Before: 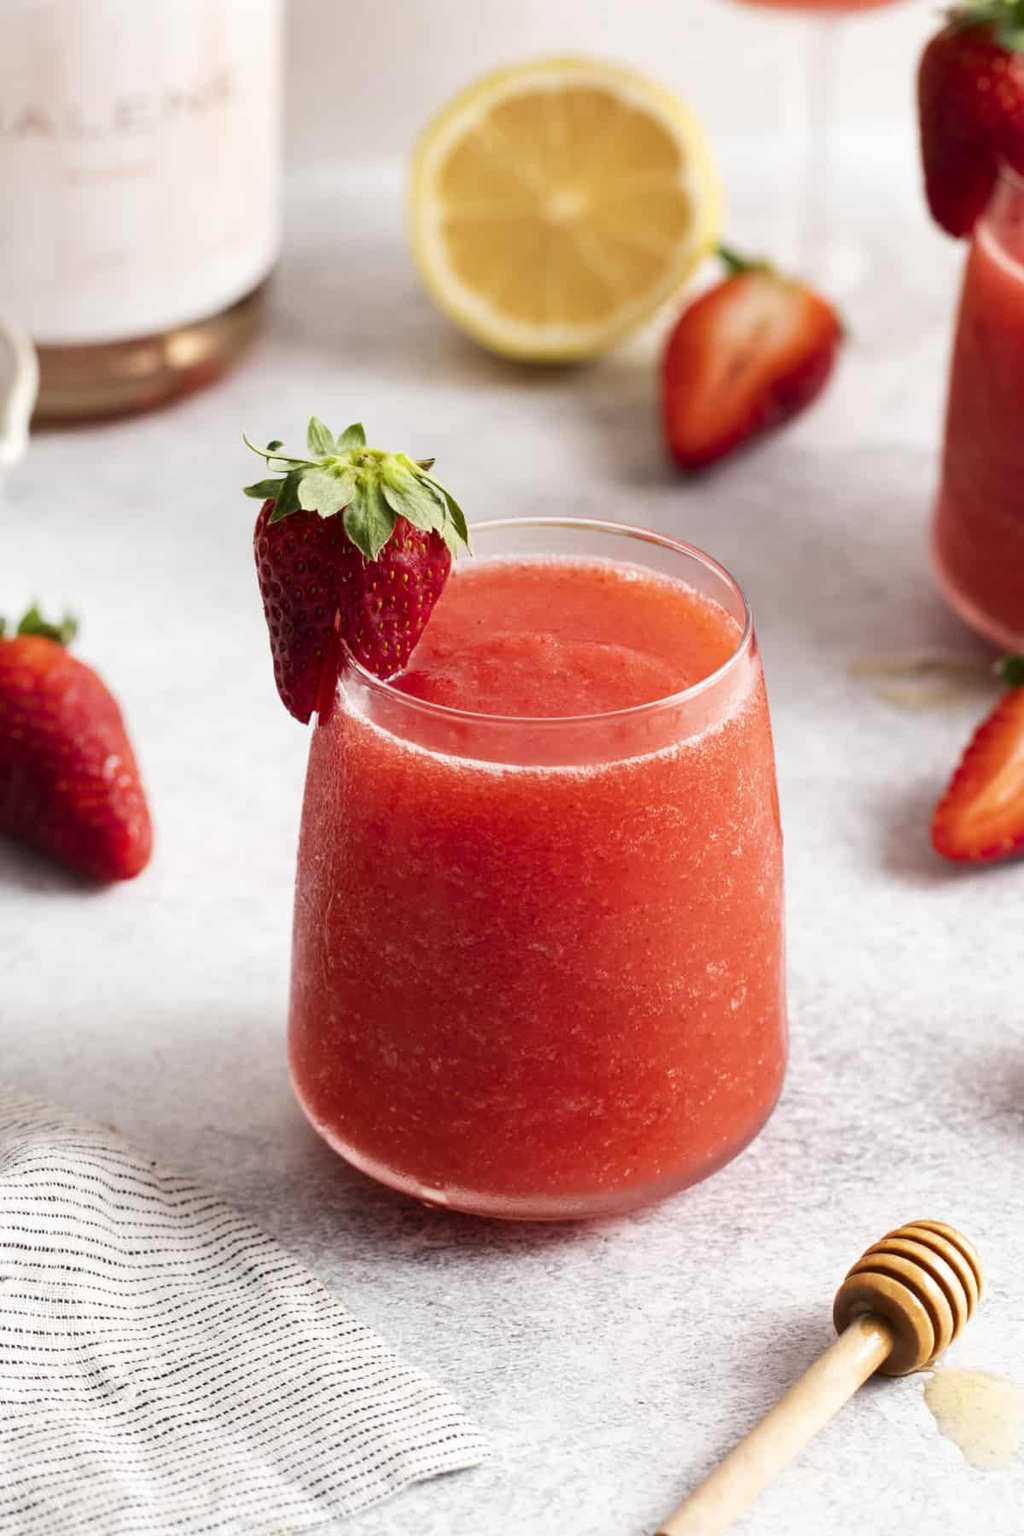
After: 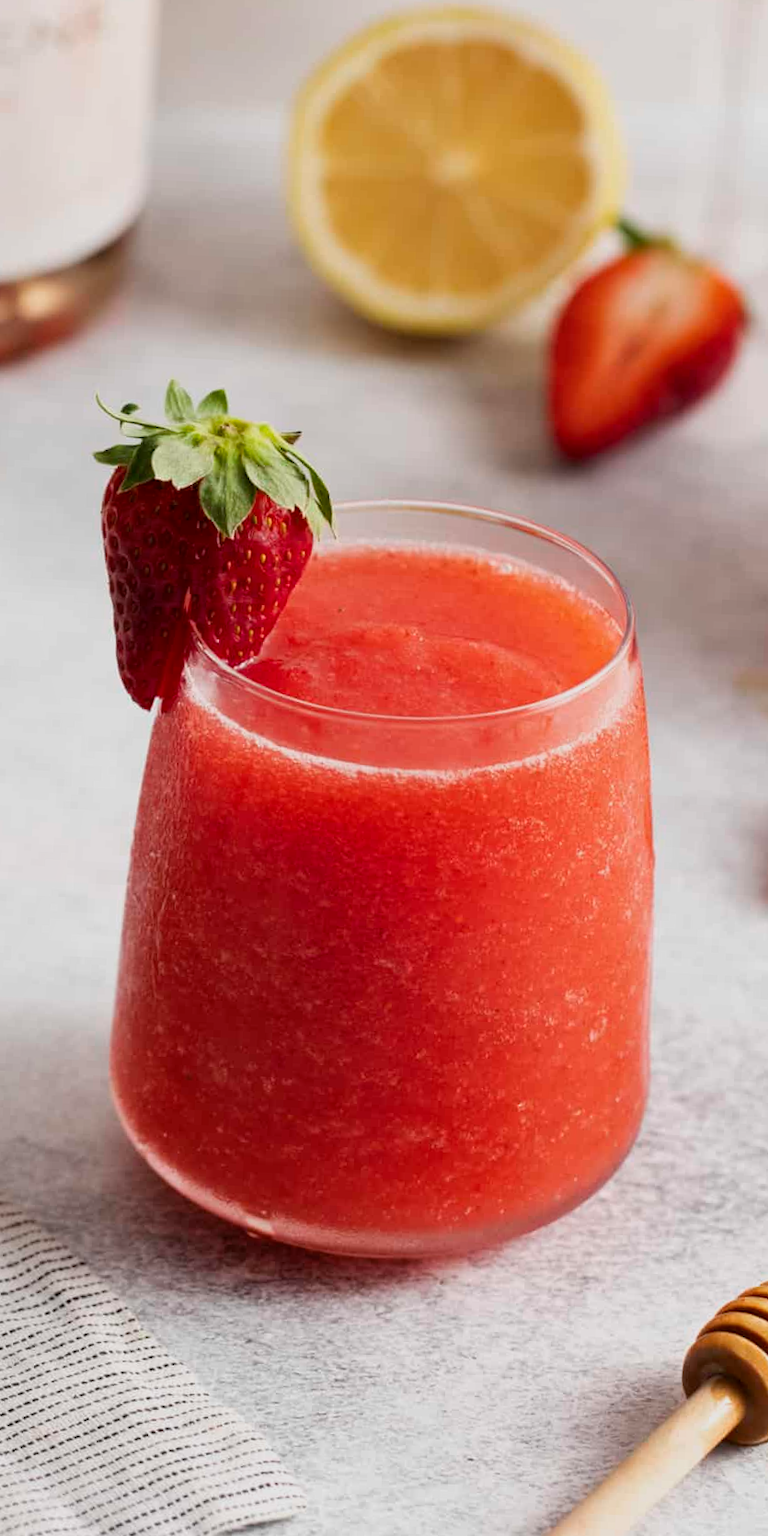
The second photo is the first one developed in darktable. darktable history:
contrast brightness saturation: saturation -0.046
crop and rotate: angle -2.96°, left 14.218%, top 0.031%, right 10.828%, bottom 0.072%
shadows and highlights: radius 120.53, shadows 21.48, white point adjustment -9.58, highlights -14.34, soften with gaussian
